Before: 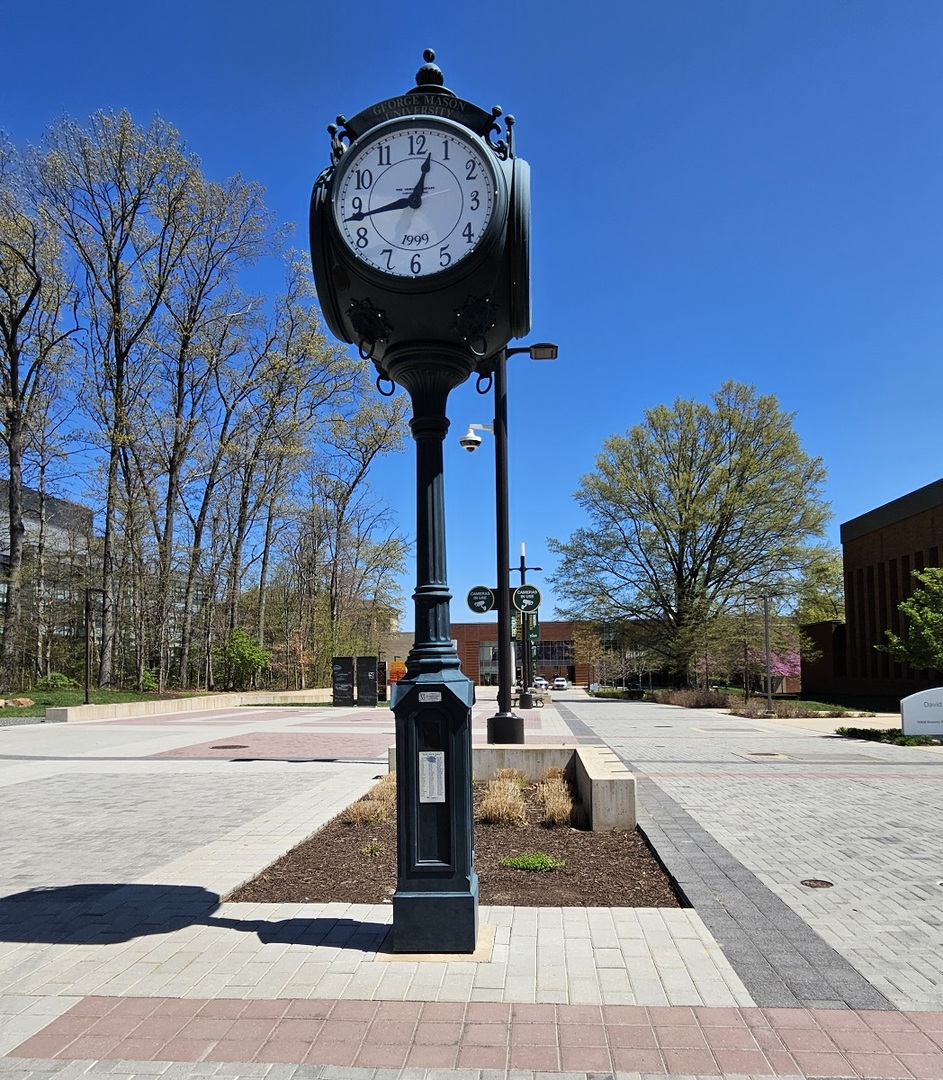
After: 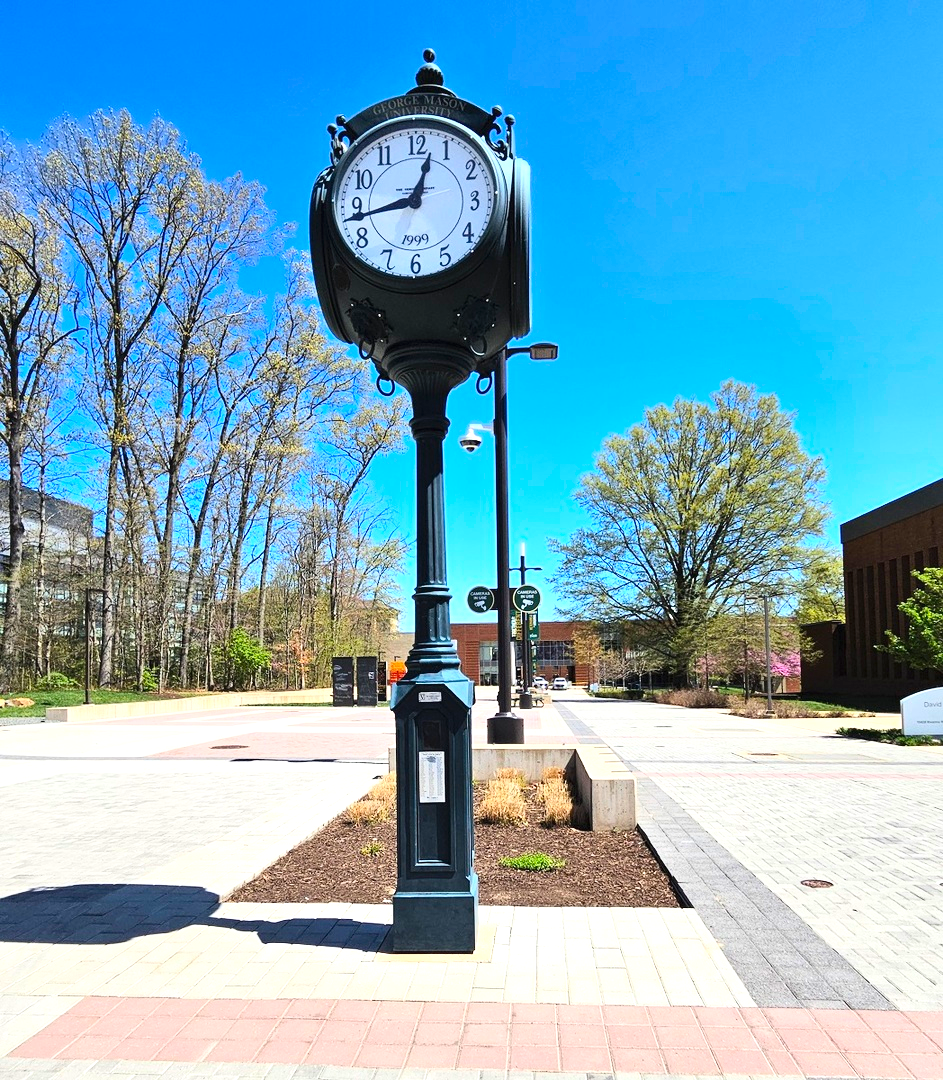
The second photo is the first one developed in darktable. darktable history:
exposure: black level correction 0, exposure 0.694 EV, compensate highlight preservation false
contrast brightness saturation: contrast 0.199, brightness 0.158, saturation 0.228
